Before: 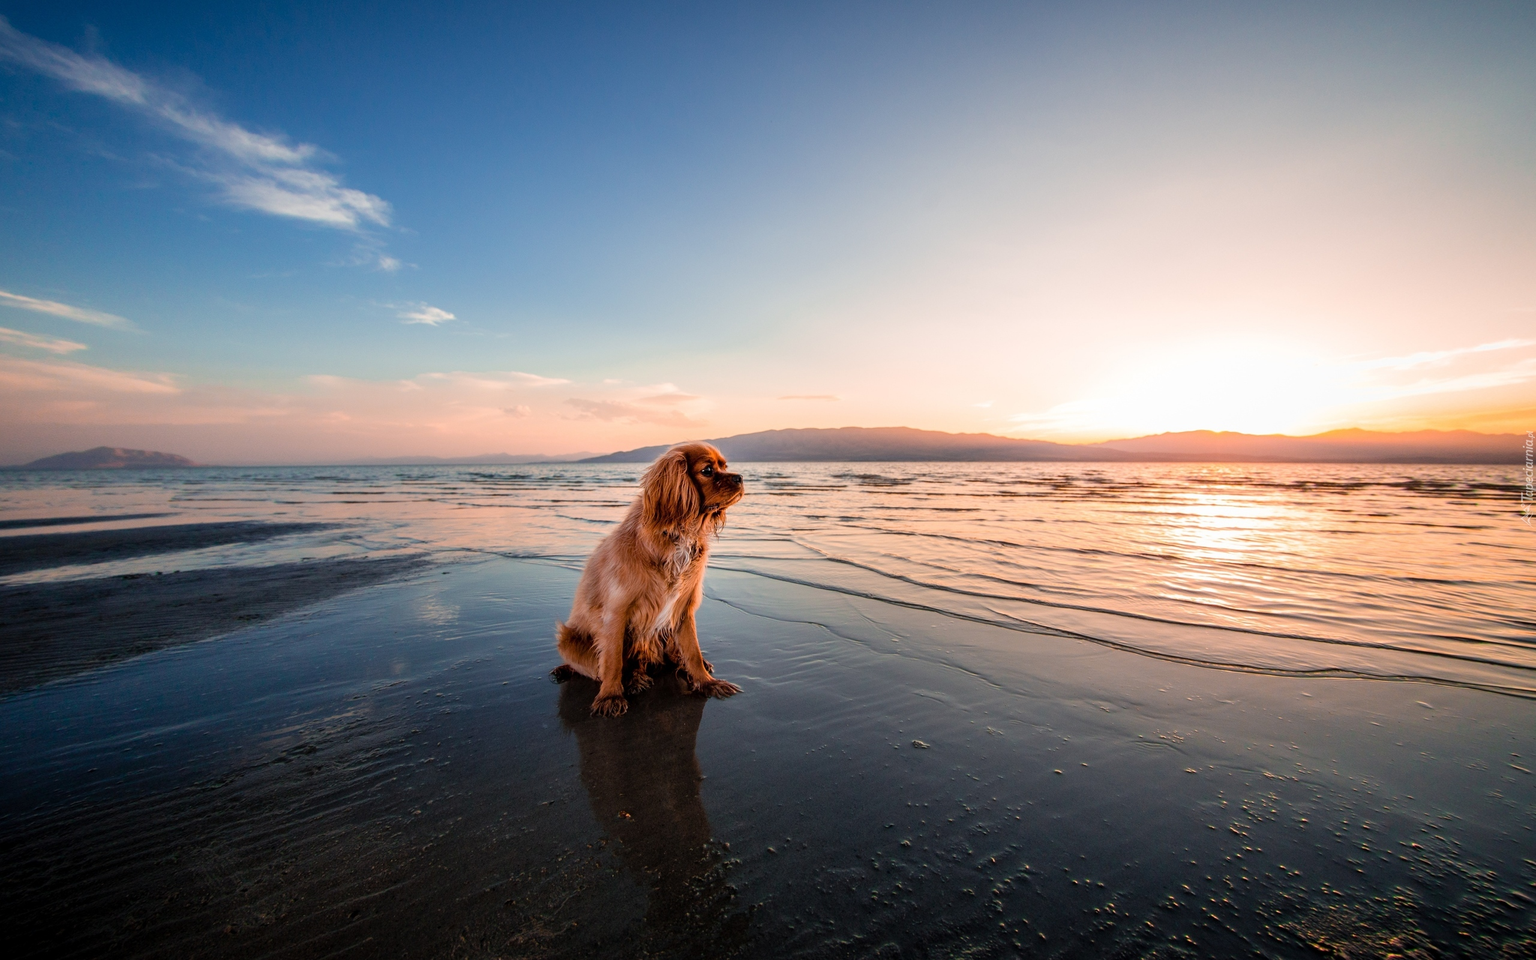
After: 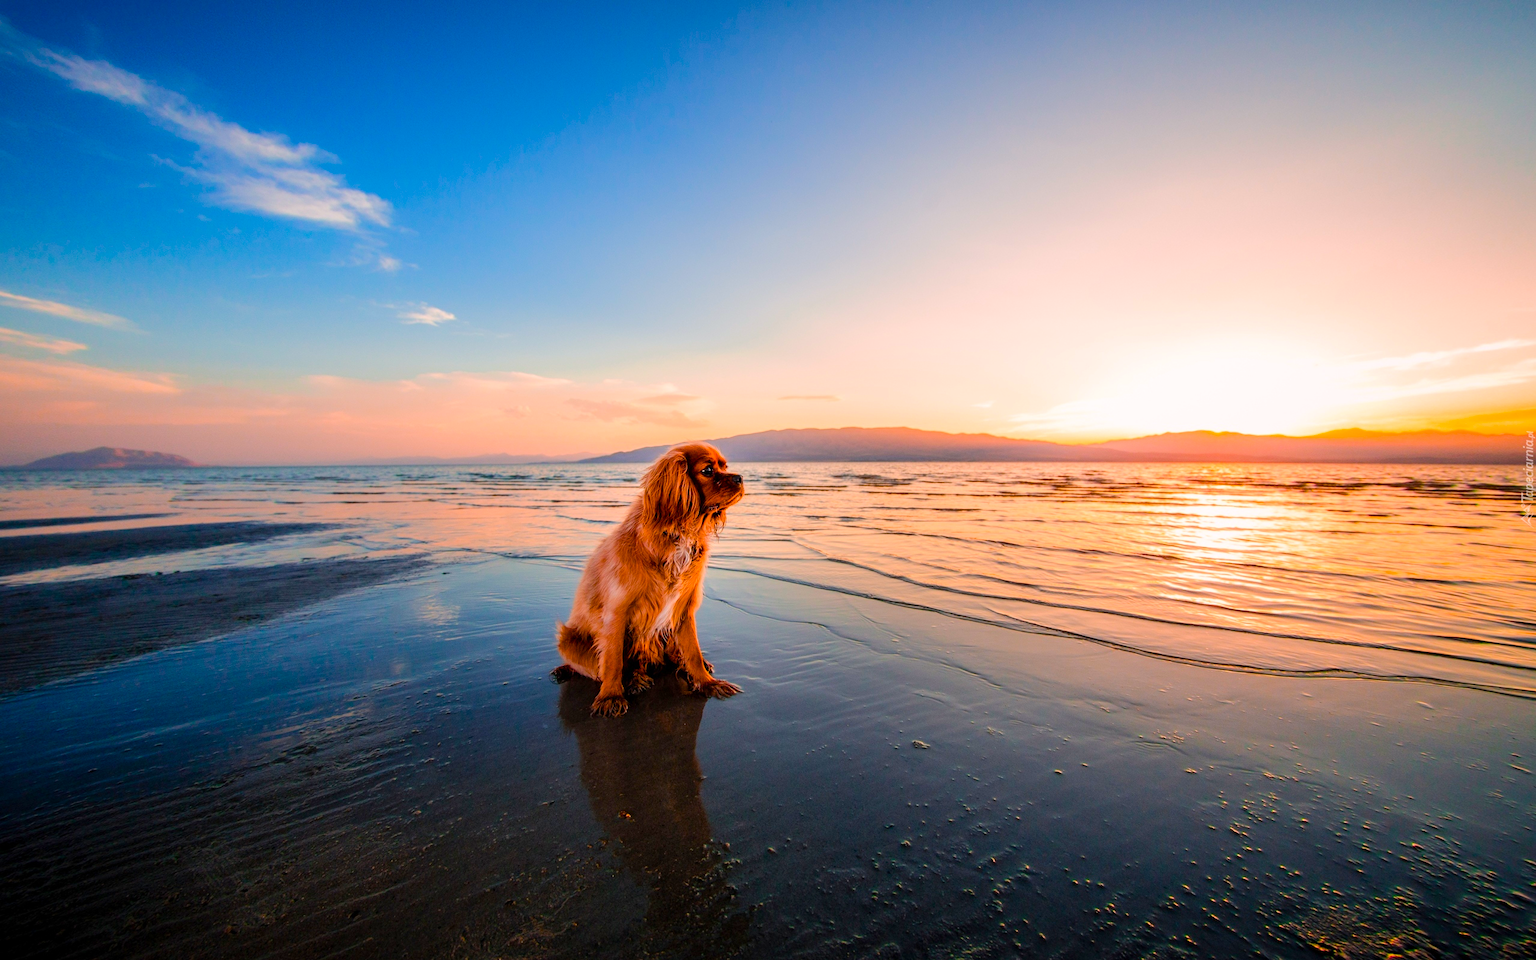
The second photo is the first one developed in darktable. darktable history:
contrast brightness saturation: contrast 0.039, saturation 0.152
color balance rgb: highlights gain › chroma 0.939%, highlights gain › hue 26.67°, linear chroma grading › shadows 16.054%, perceptual saturation grading › global saturation 29.629%, perceptual brilliance grading › mid-tones 10.239%, perceptual brilliance grading › shadows 14.216%, global vibrance 9.768%
